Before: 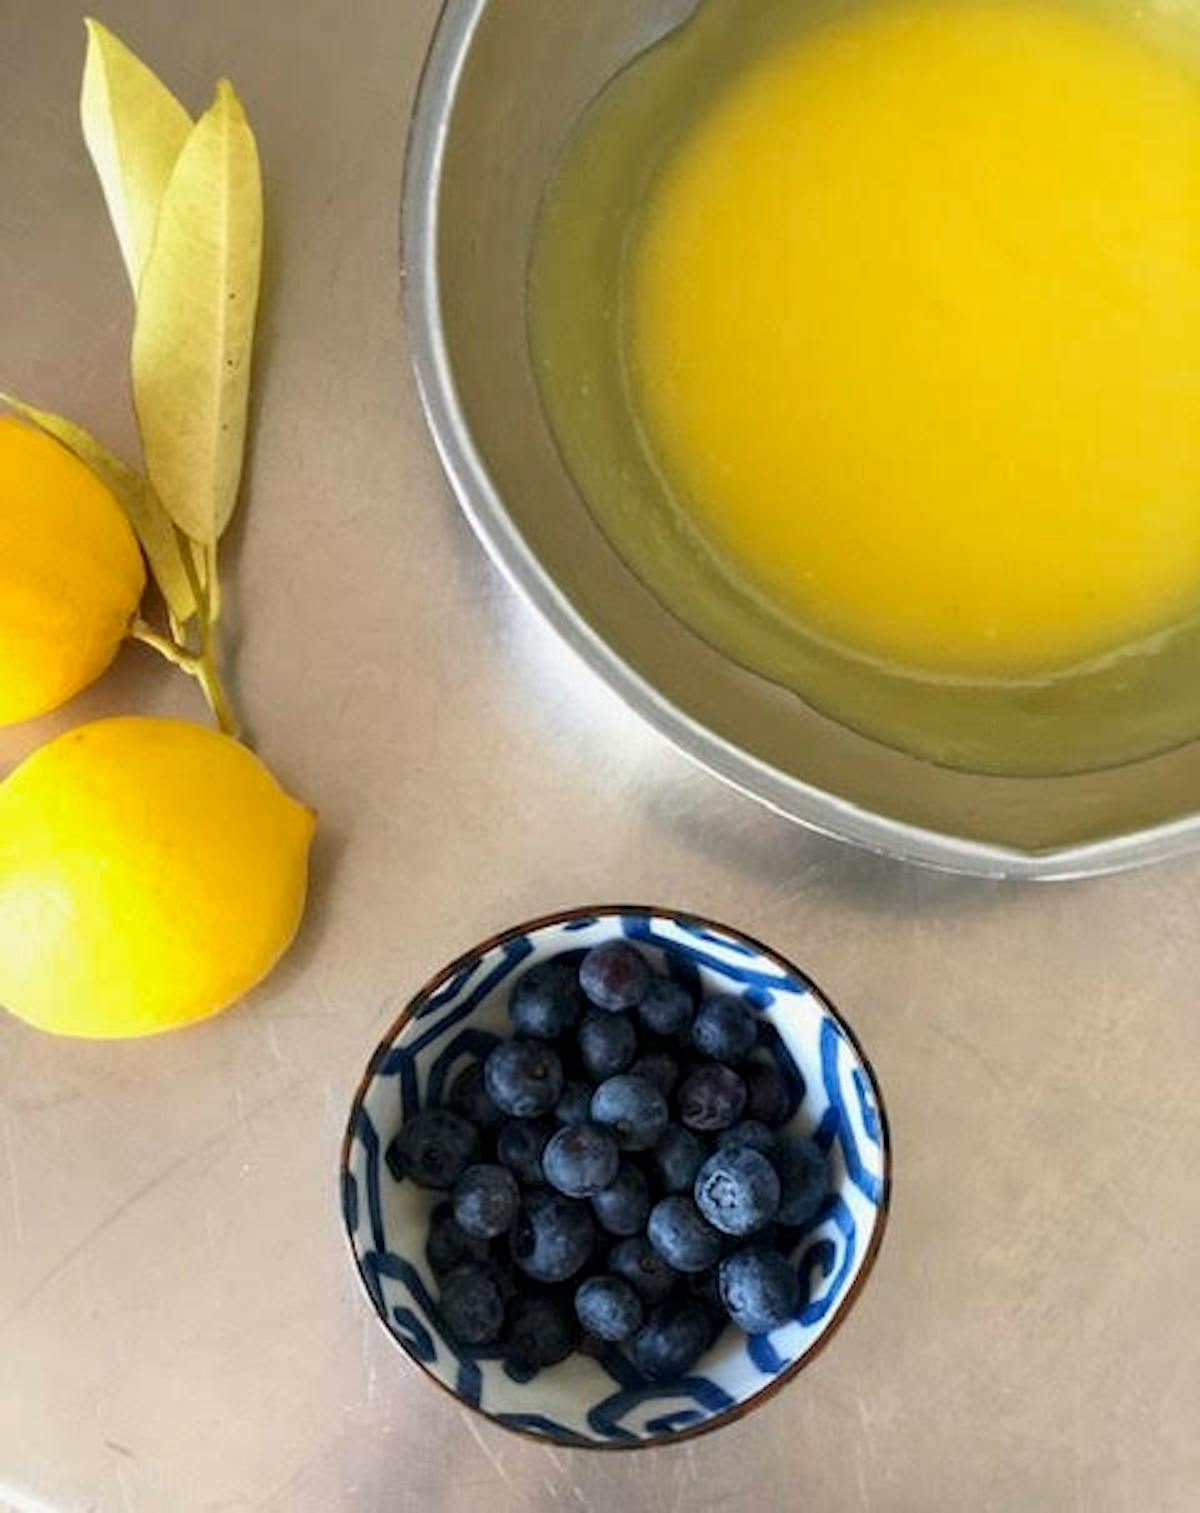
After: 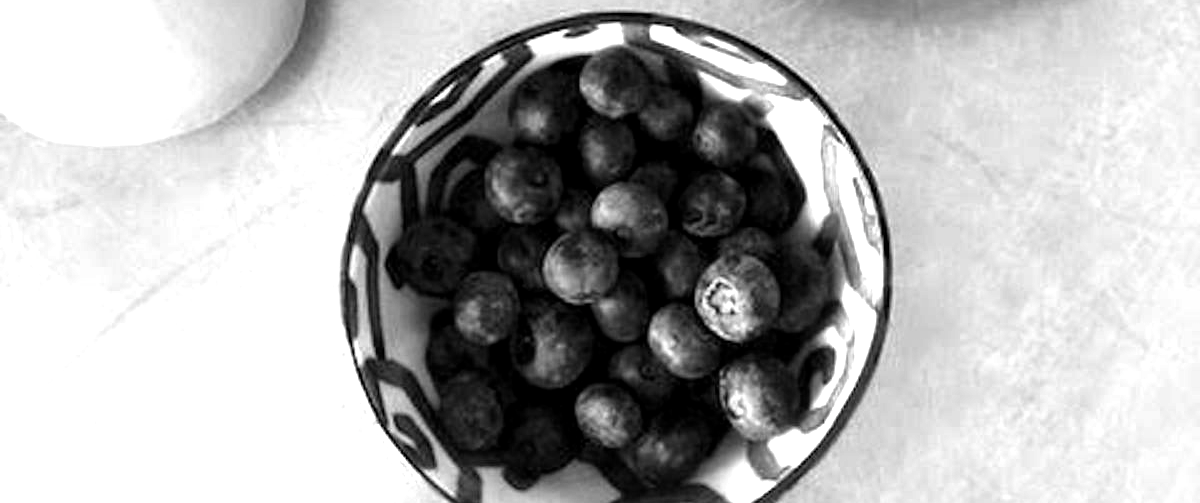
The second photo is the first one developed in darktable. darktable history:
color balance rgb: perceptual saturation grading › global saturation 20%, perceptual saturation grading › highlights -25.803%, perceptual saturation grading › shadows 25.07%, perceptual brilliance grading › global brilliance -4.434%, perceptual brilliance grading › highlights 25.121%, perceptual brilliance grading › mid-tones 6.849%, perceptual brilliance grading › shadows -4.806%, global vibrance 14.431%
crop and rotate: top 59.07%, bottom 7.679%
color calibration: output gray [0.246, 0.254, 0.501, 0], illuminant as shot in camera, x 0.358, y 0.373, temperature 4628.91 K
tone equalizer: -8 EV -0.429 EV, -7 EV -0.401 EV, -6 EV -0.361 EV, -5 EV -0.2 EV, -3 EV 0.25 EV, -2 EV 0.357 EV, -1 EV 0.386 EV, +0 EV 0.438 EV
local contrast: mode bilateral grid, contrast 21, coarseness 50, detail 119%, midtone range 0.2
